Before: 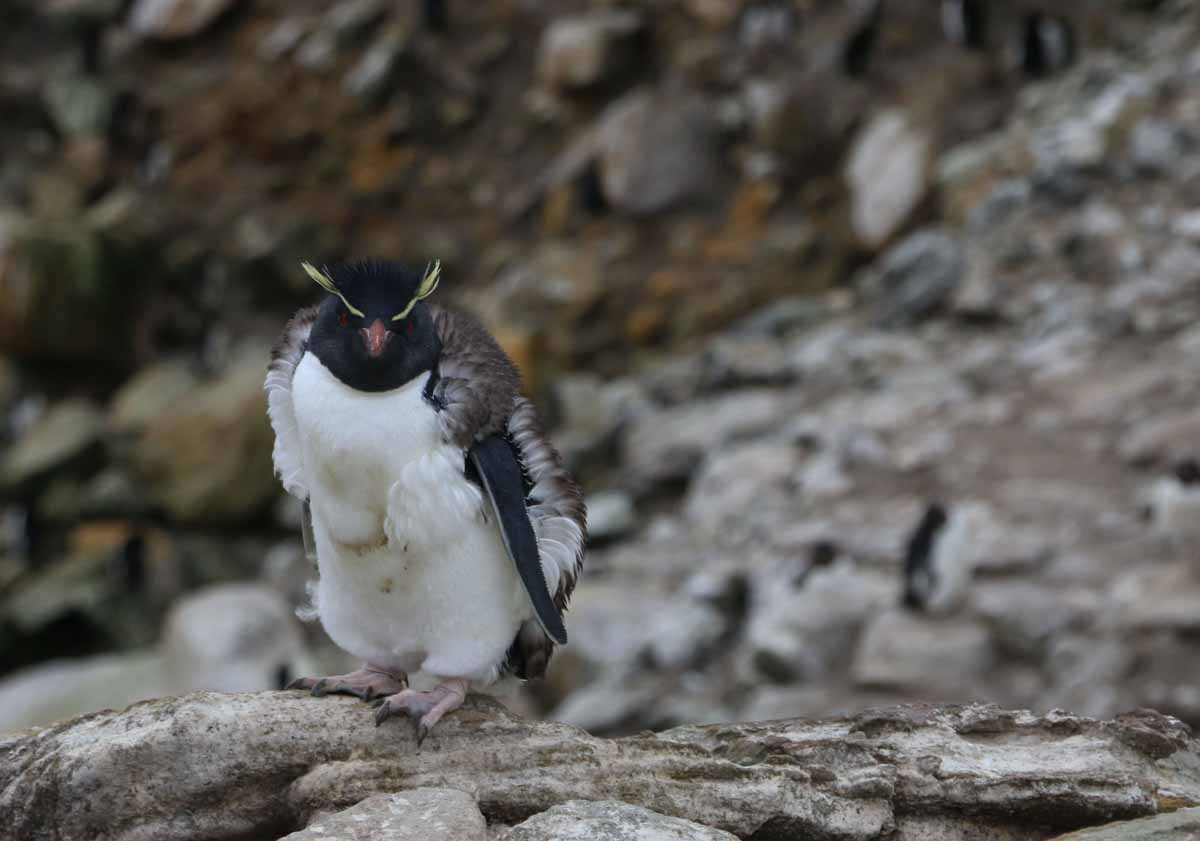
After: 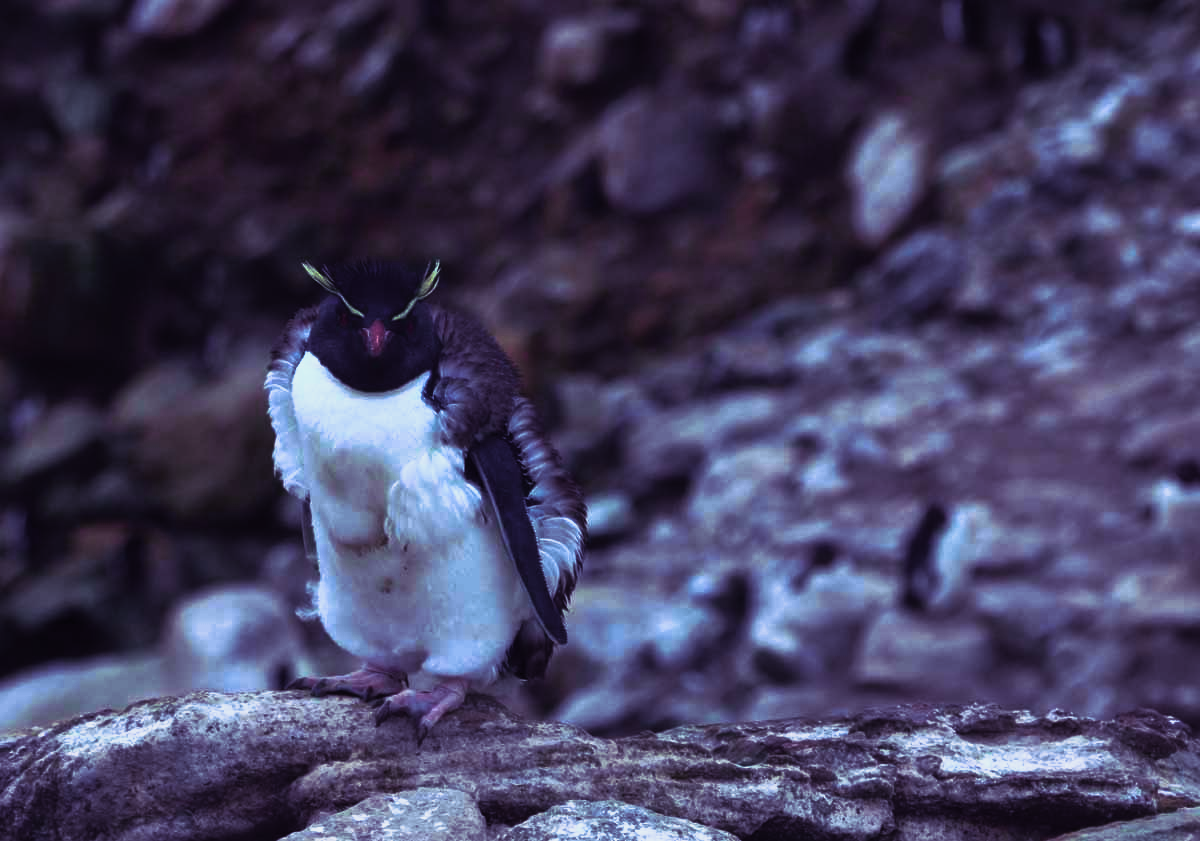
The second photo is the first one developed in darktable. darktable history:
tone curve: curves: ch0 [(0, 0) (0.128, 0.068) (0.292, 0.274) (0.46, 0.482) (0.653, 0.717) (0.819, 0.869) (0.998, 0.969)]; ch1 [(0, 0) (0.384, 0.365) (0.463, 0.45) (0.486, 0.486) (0.503, 0.504) (0.517, 0.517) (0.549, 0.572) (0.583, 0.615) (0.672, 0.699) (0.774, 0.817) (1, 1)]; ch2 [(0, 0) (0.374, 0.344) (0.446, 0.443) (0.494, 0.5) (0.527, 0.529) (0.565, 0.591) (0.644, 0.682) (1, 1)], color space Lab, independent channels, preserve colors none
exposure: exposure -1.468 EV, compensate highlight preservation false
velvia: strength 29%
contrast brightness saturation: contrast 1, brightness 1, saturation 1
split-toning: shadows › hue 255.6°, shadows › saturation 0.66, highlights › hue 43.2°, highlights › saturation 0.68, balance -50.1
white balance: red 0.931, blue 1.11
